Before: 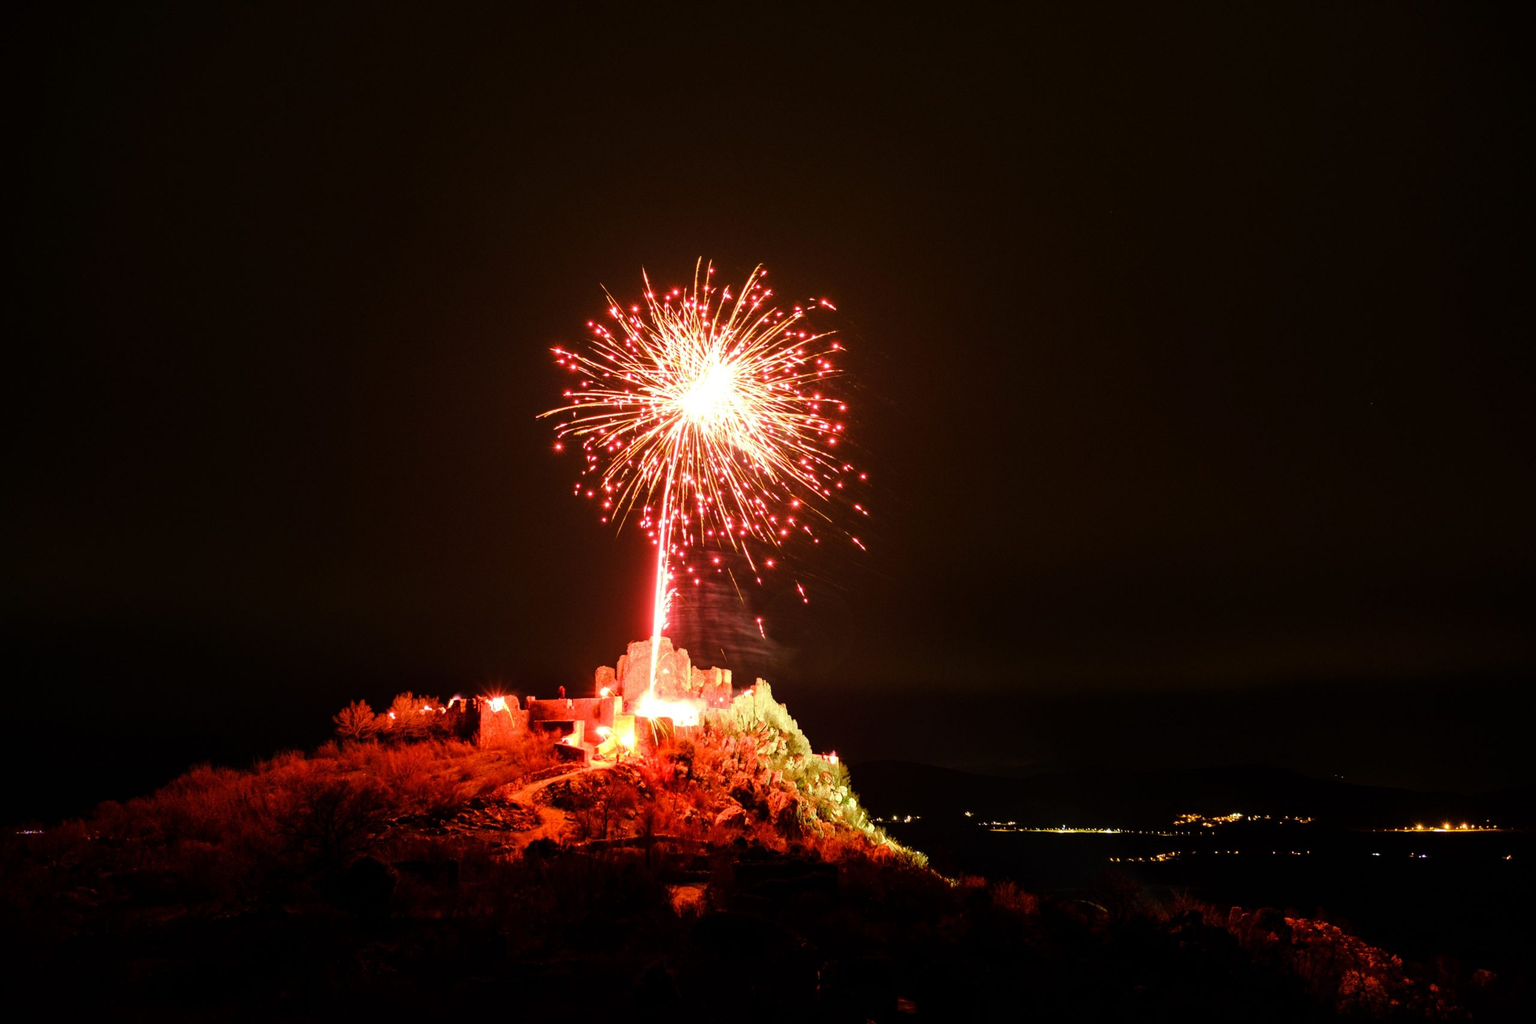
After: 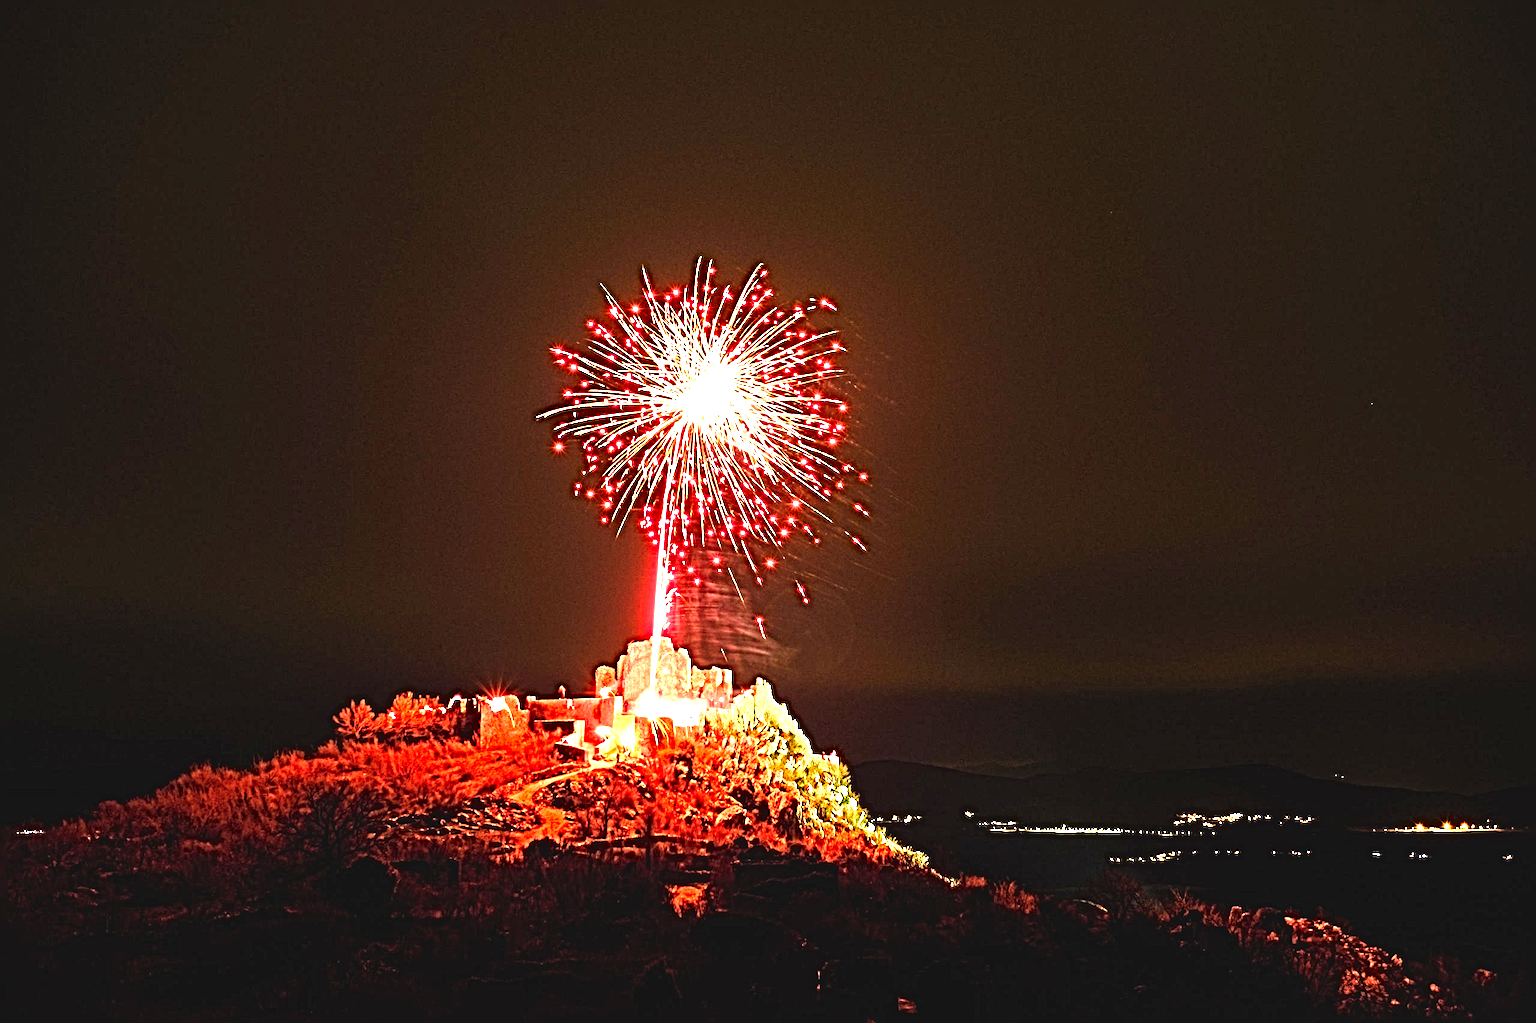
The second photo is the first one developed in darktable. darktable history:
sharpen: radius 6.291, amount 1.814, threshold 0.13
exposure: black level correction 0, exposure 1.28 EV, compensate highlight preservation false
contrast brightness saturation: contrast -0.092, brightness 0.053, saturation 0.084
